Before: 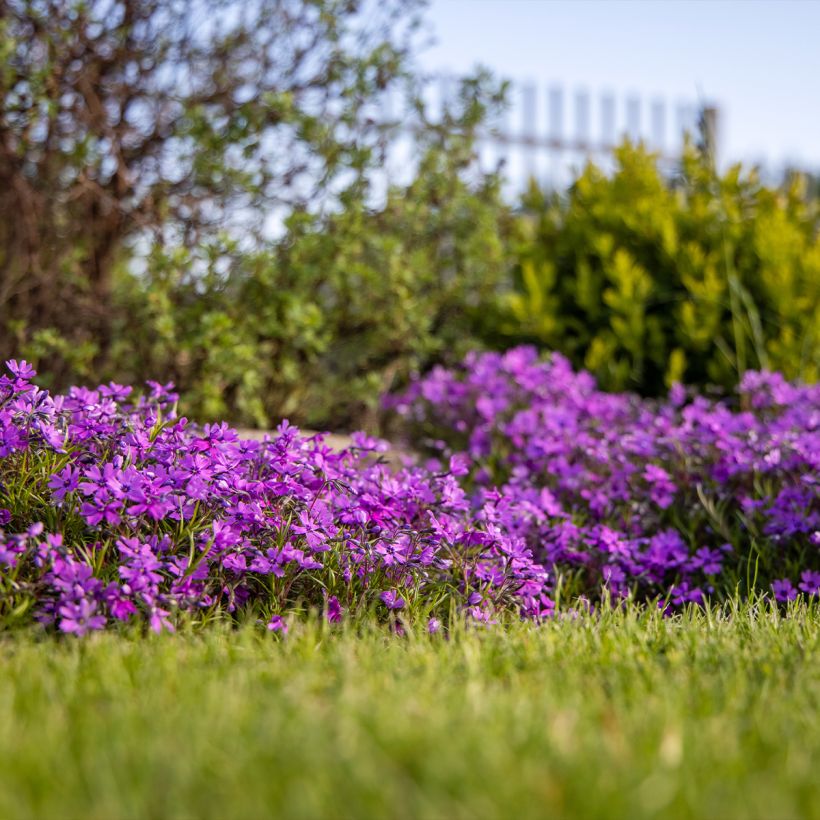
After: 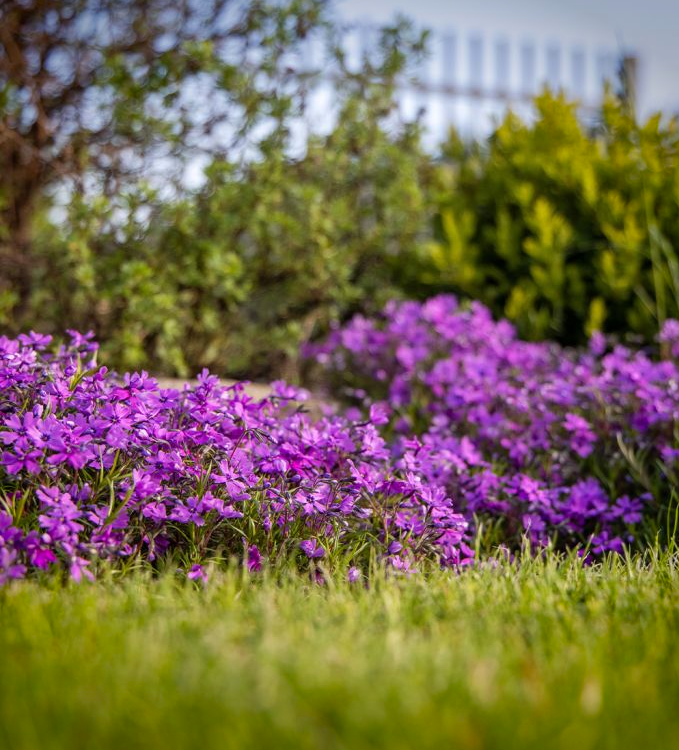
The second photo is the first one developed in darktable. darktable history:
vignetting: fall-off start 88.53%, fall-off radius 44.2%, saturation 0.376, width/height ratio 1.161
crop: left 9.807%, top 6.259%, right 7.334%, bottom 2.177%
